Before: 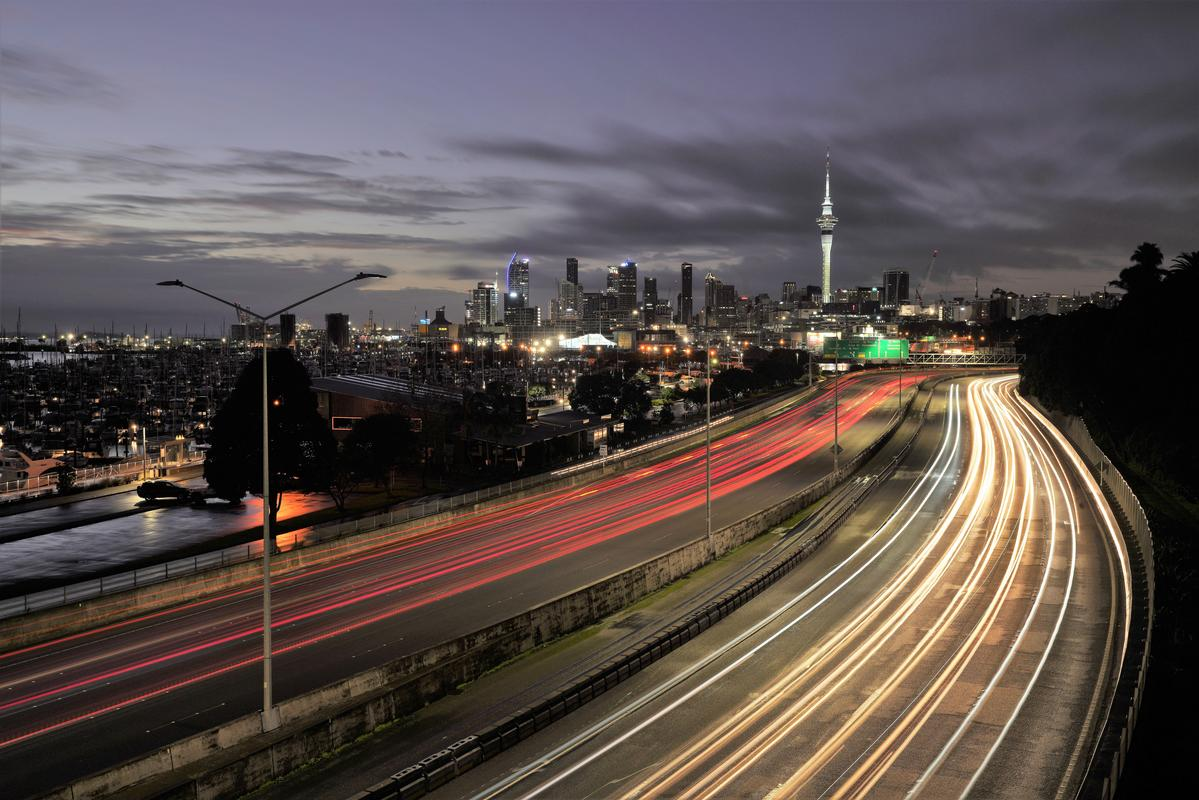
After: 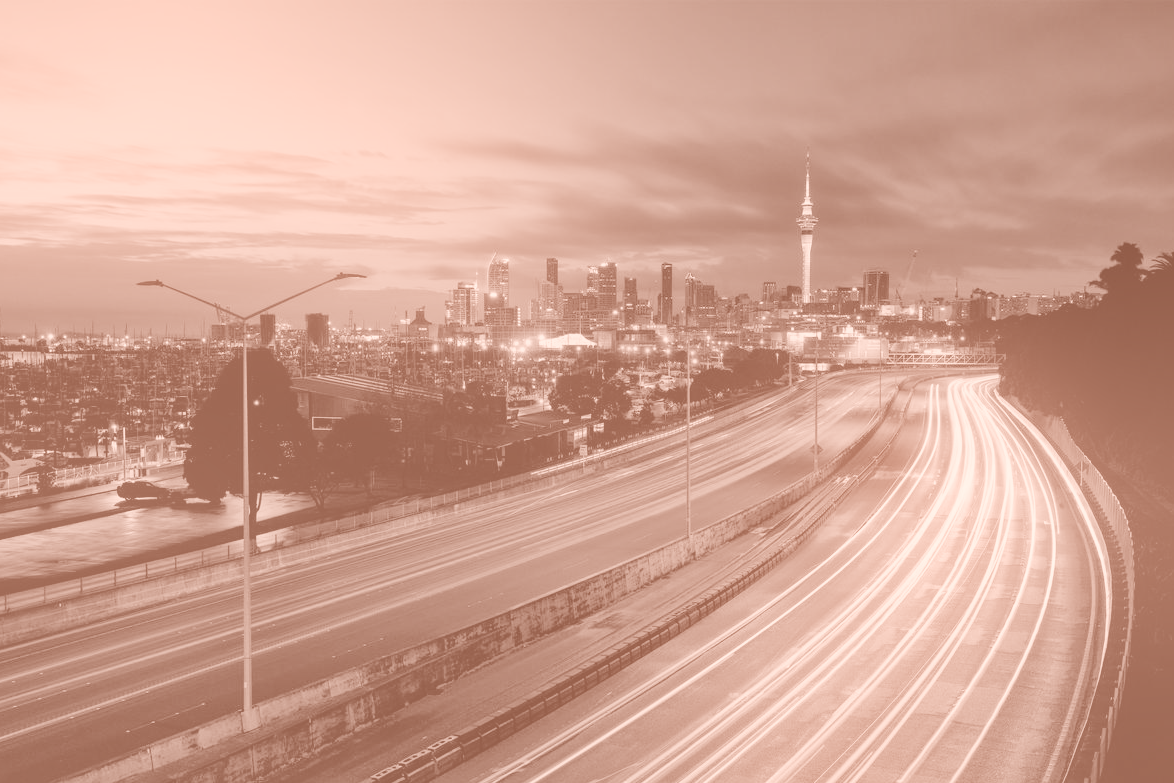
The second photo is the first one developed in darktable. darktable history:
bloom: threshold 82.5%, strength 16.25%
contrast brightness saturation: contrast -0.32, brightness 0.75, saturation -0.78
shadows and highlights: white point adjustment 1, soften with gaussian
crop: left 1.743%, right 0.268%, bottom 2.011%
color correction: highlights a* 9.03, highlights b* 8.71, shadows a* 40, shadows b* 40, saturation 0.8
local contrast: on, module defaults
color calibration: output gray [0.21, 0.42, 0.37, 0], gray › normalize channels true, illuminant same as pipeline (D50), adaptation XYZ, x 0.346, y 0.359, gamut compression 0
